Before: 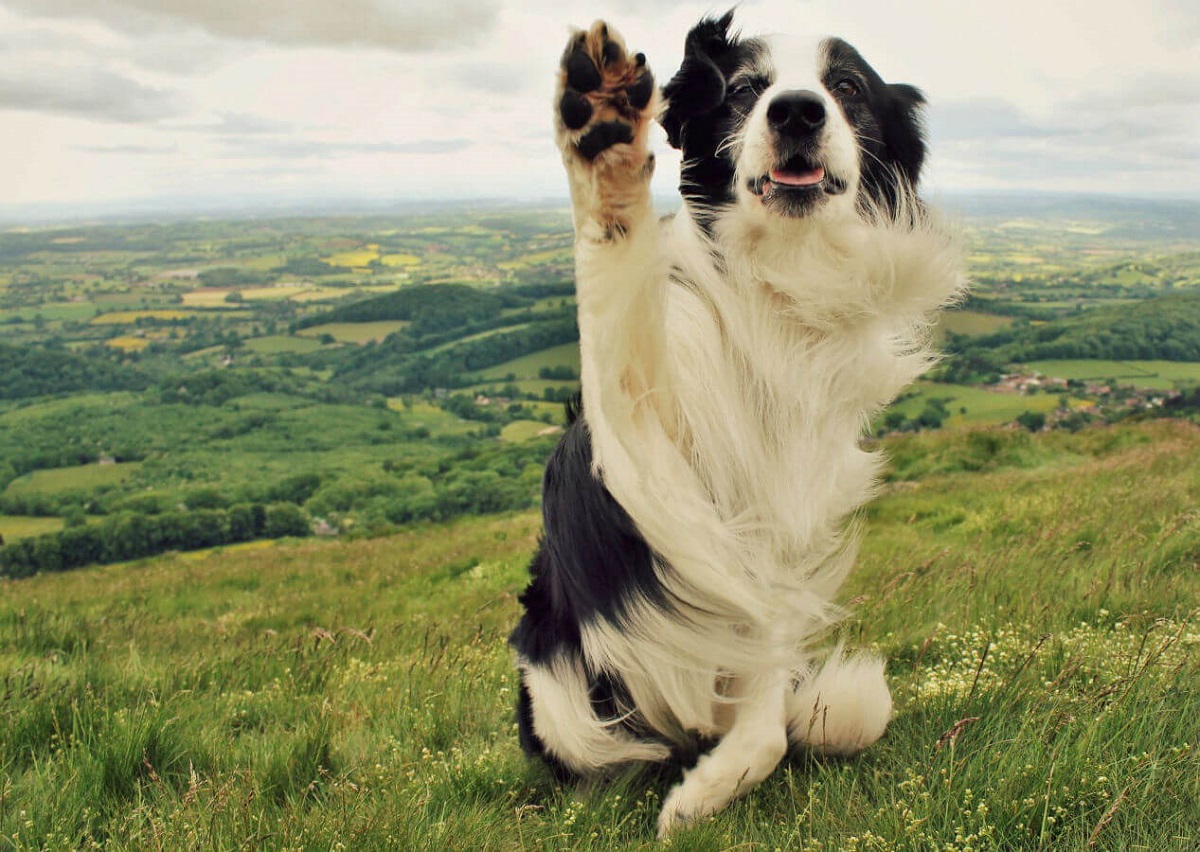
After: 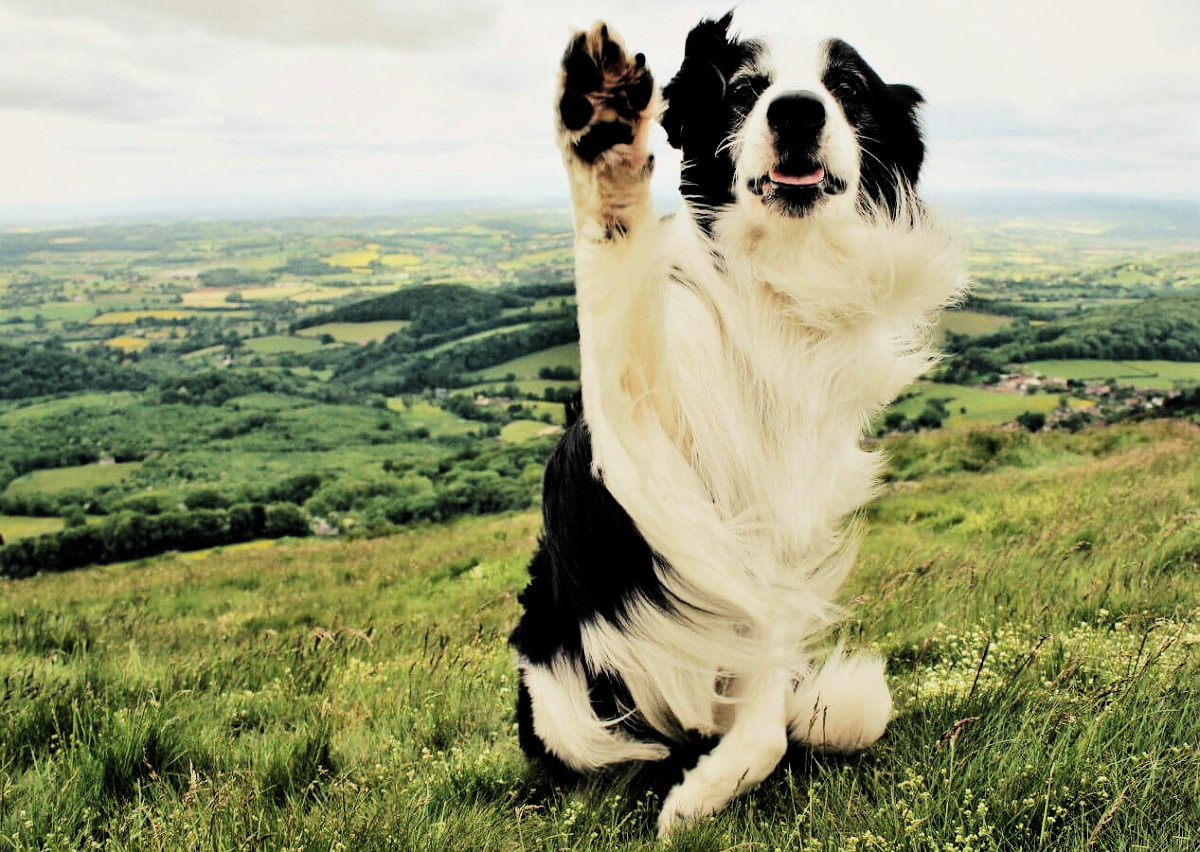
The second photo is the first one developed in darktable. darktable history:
filmic rgb: black relative exposure -5 EV, hardness 2.88, contrast 1.3
tone equalizer: -8 EV -0.75 EV, -7 EV -0.7 EV, -6 EV -0.6 EV, -5 EV -0.4 EV, -3 EV 0.4 EV, -2 EV 0.6 EV, -1 EV 0.7 EV, +0 EV 0.75 EV, edges refinement/feathering 500, mask exposure compensation -1.57 EV, preserve details no
white balance: red 0.986, blue 1.01
